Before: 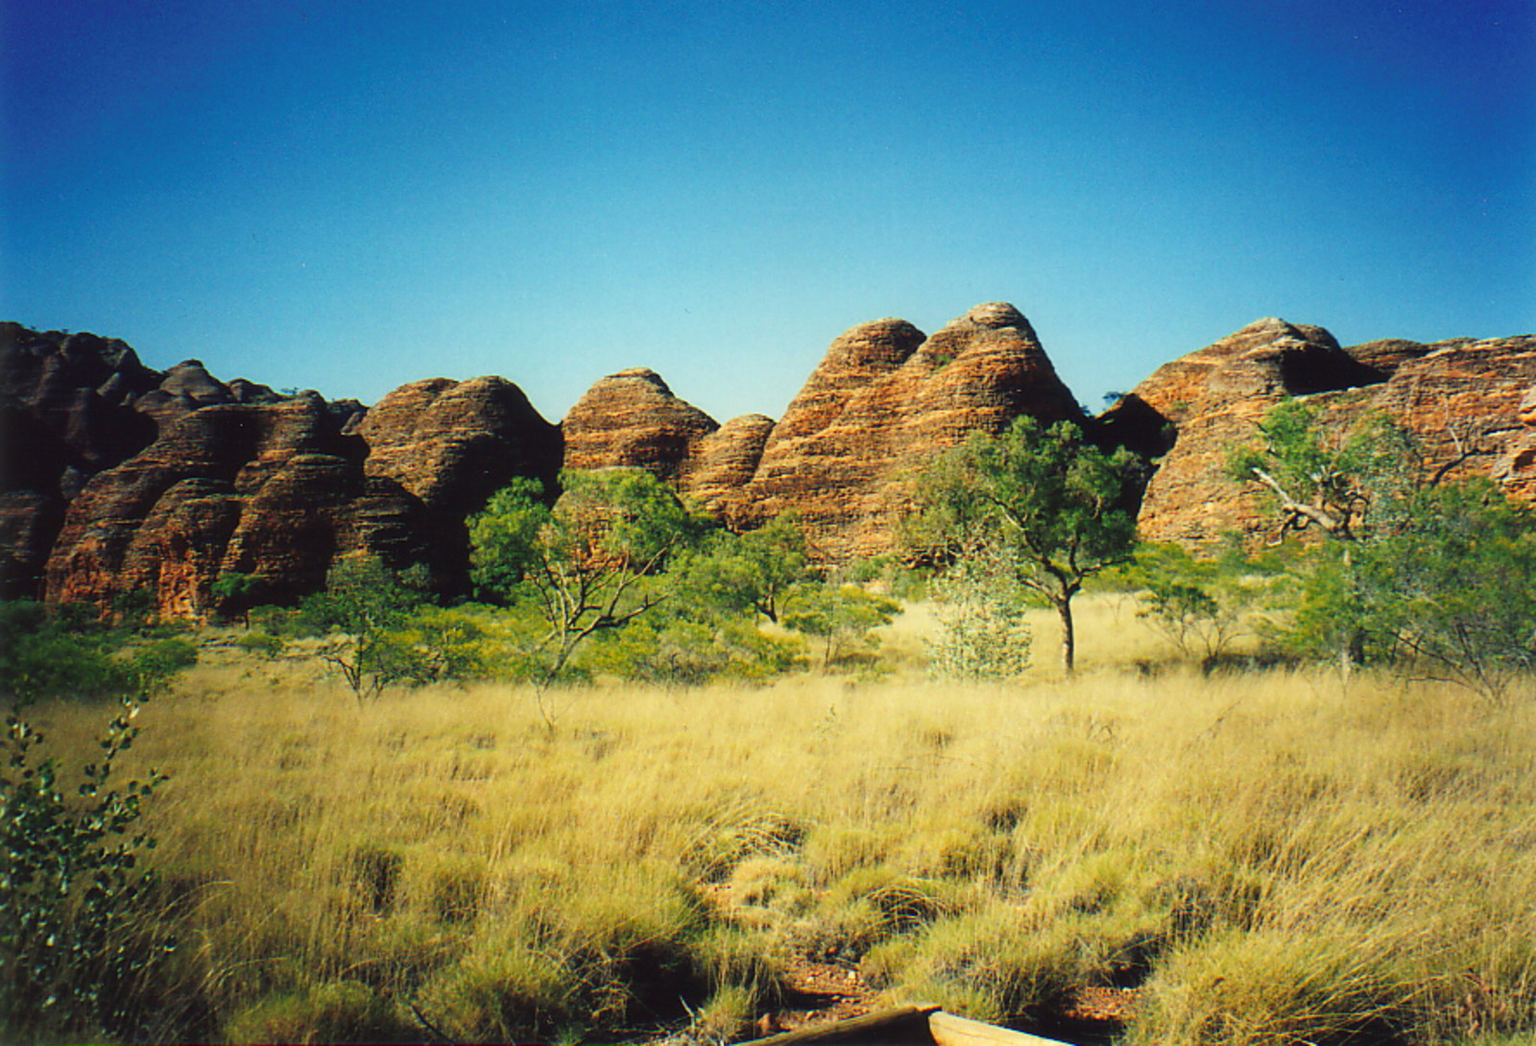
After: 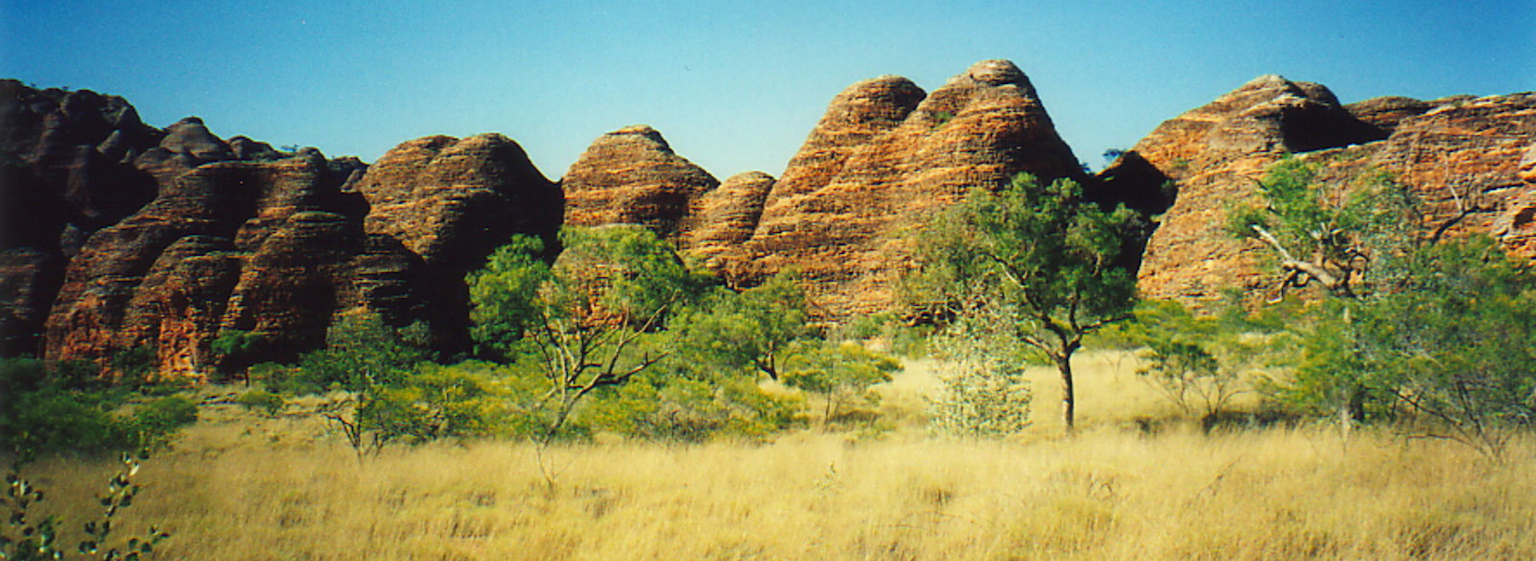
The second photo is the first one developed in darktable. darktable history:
crop and rotate: top 23.239%, bottom 23.026%
